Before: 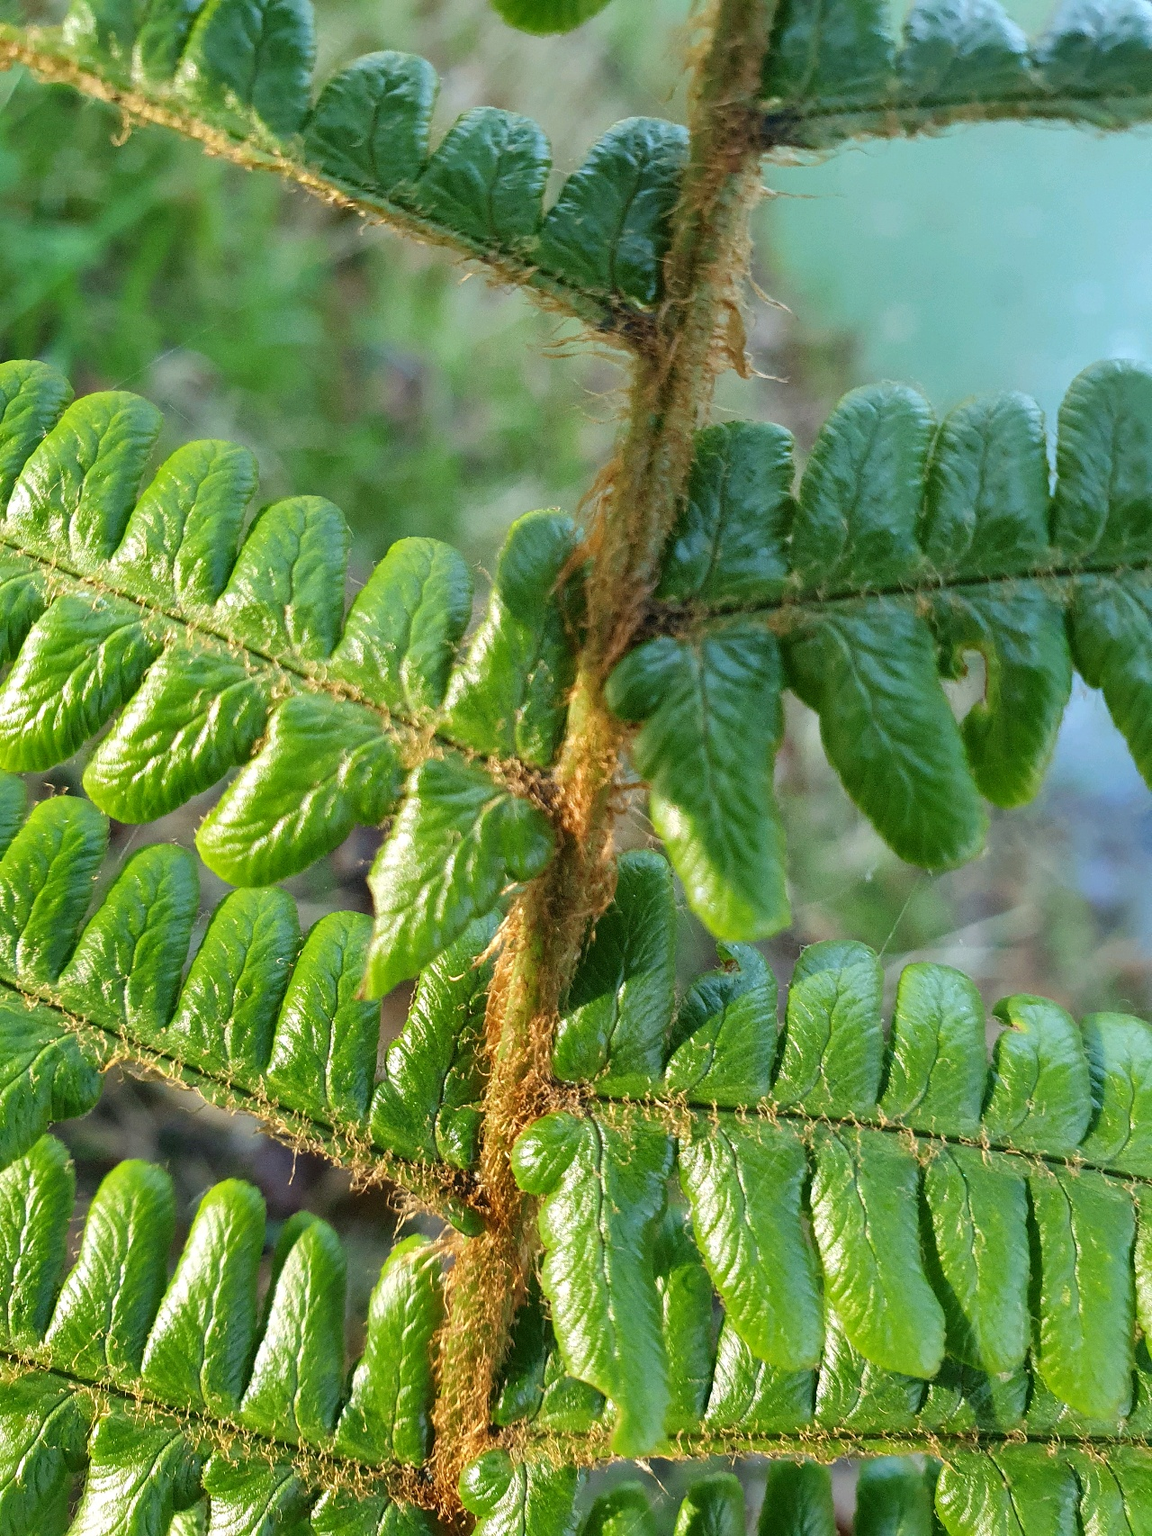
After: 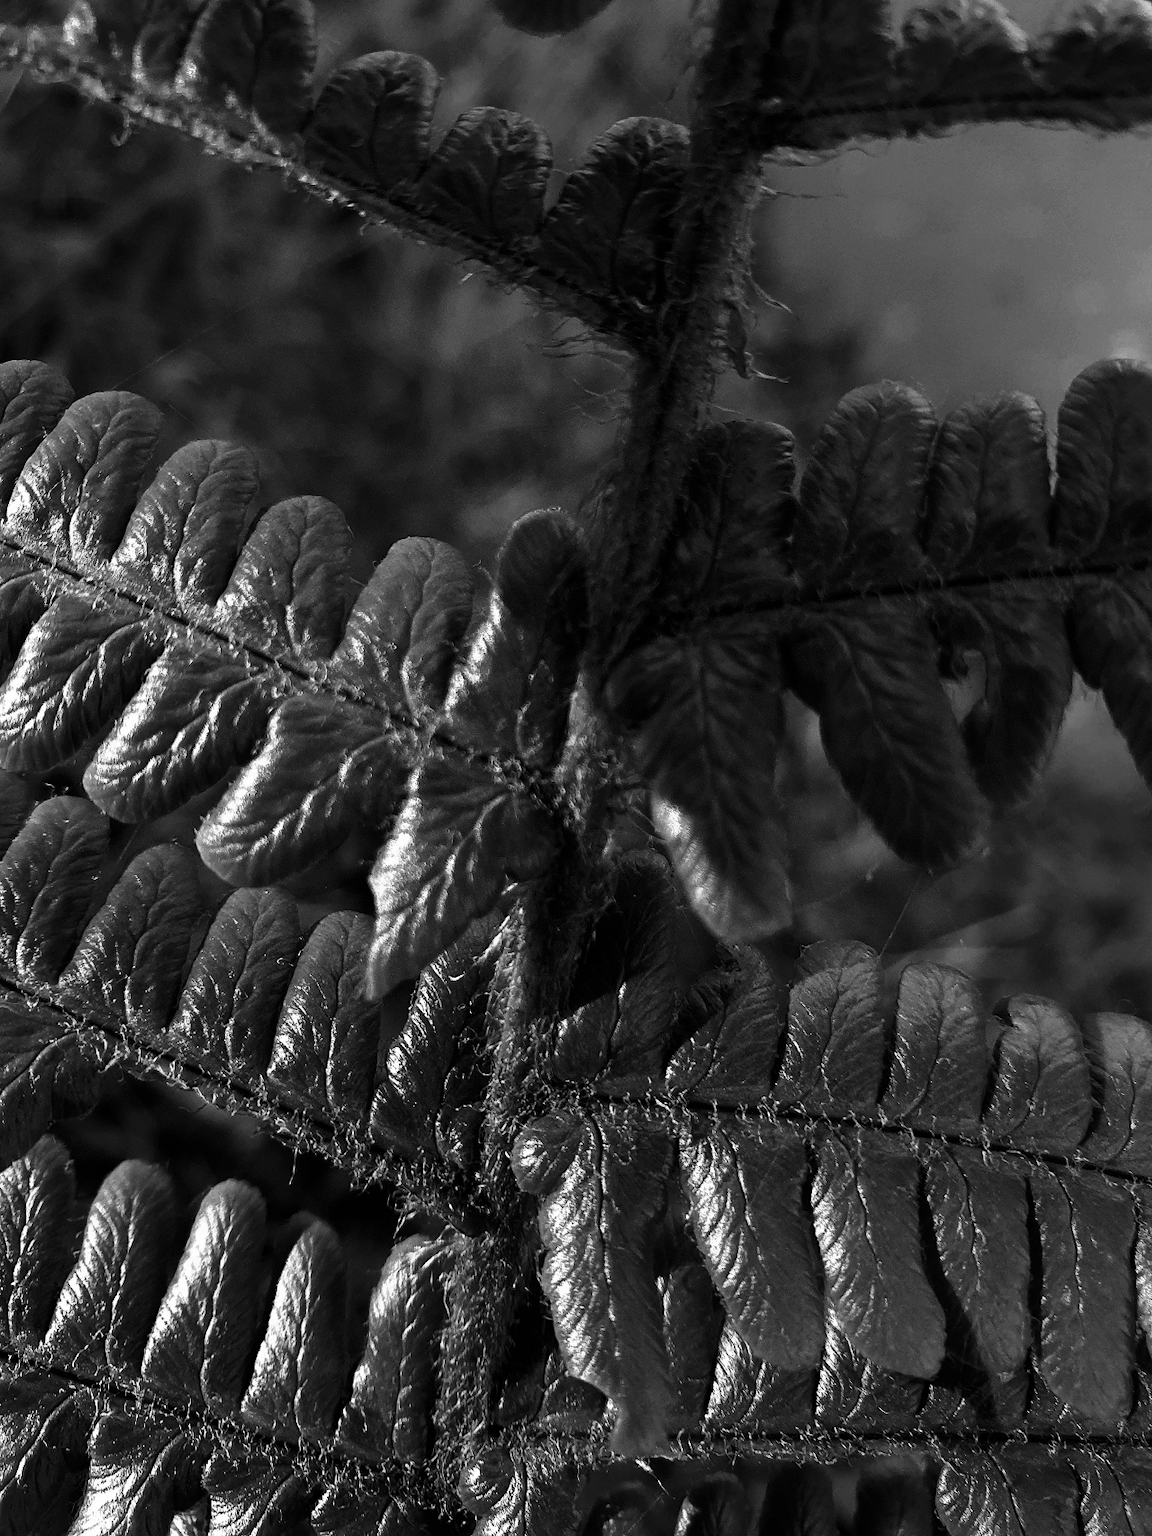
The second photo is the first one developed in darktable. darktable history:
contrast brightness saturation: contrast 0.02, brightness -1, saturation -1
color balance rgb: perceptual saturation grading › global saturation 20%, perceptual saturation grading › highlights -25%, perceptual saturation grading › shadows 25%
